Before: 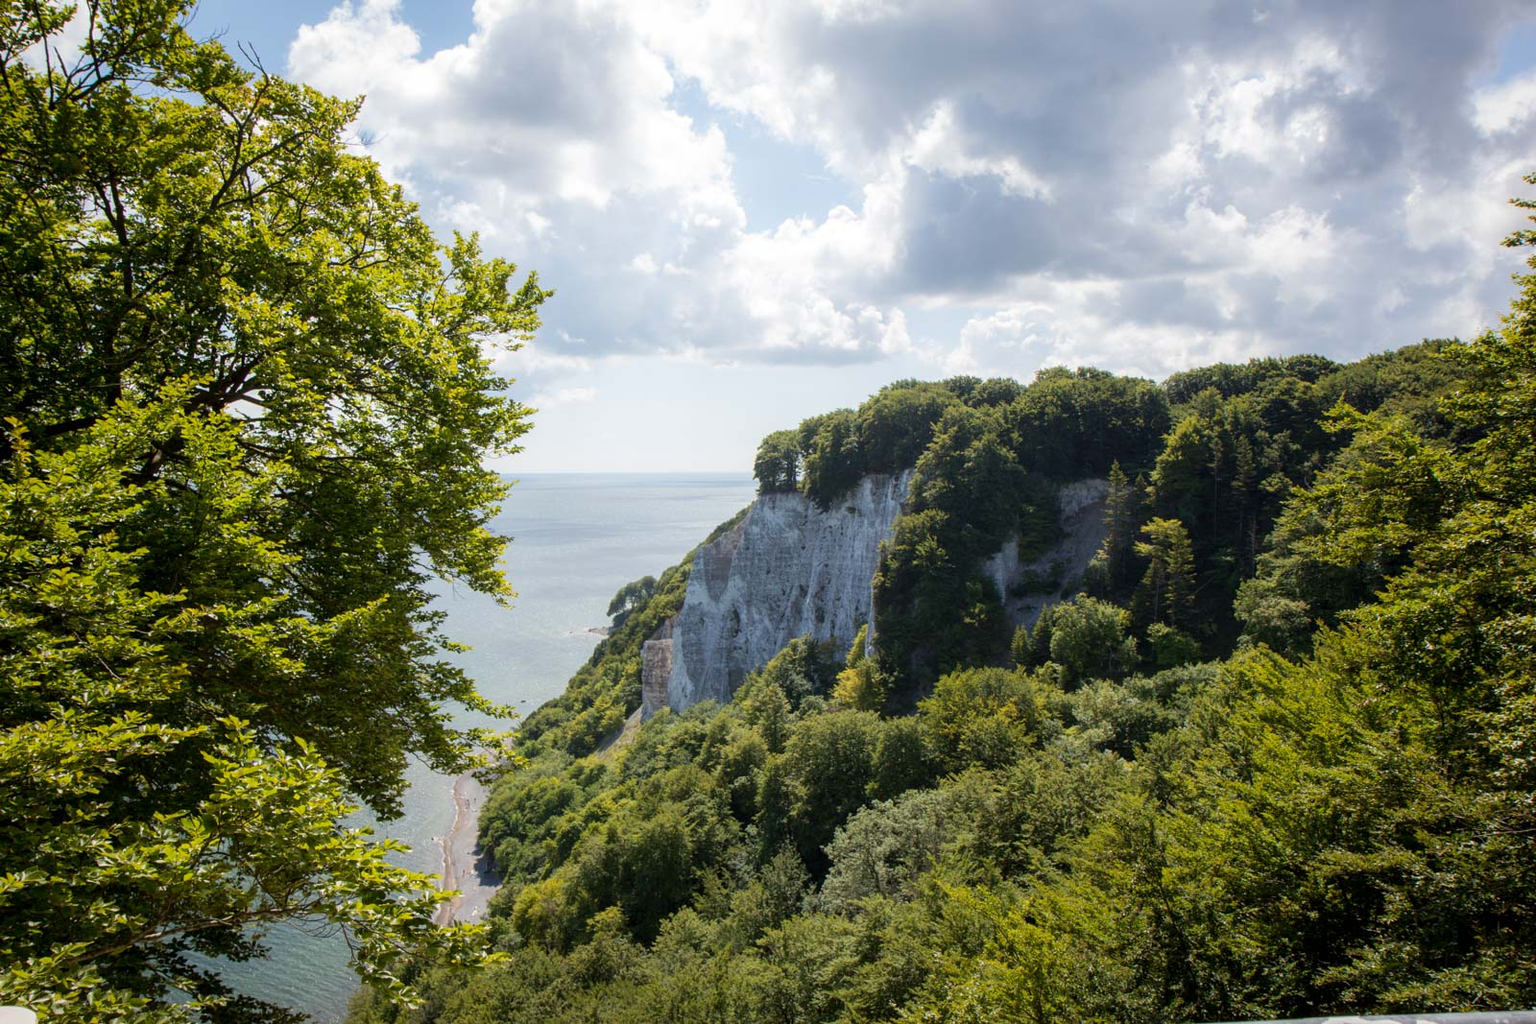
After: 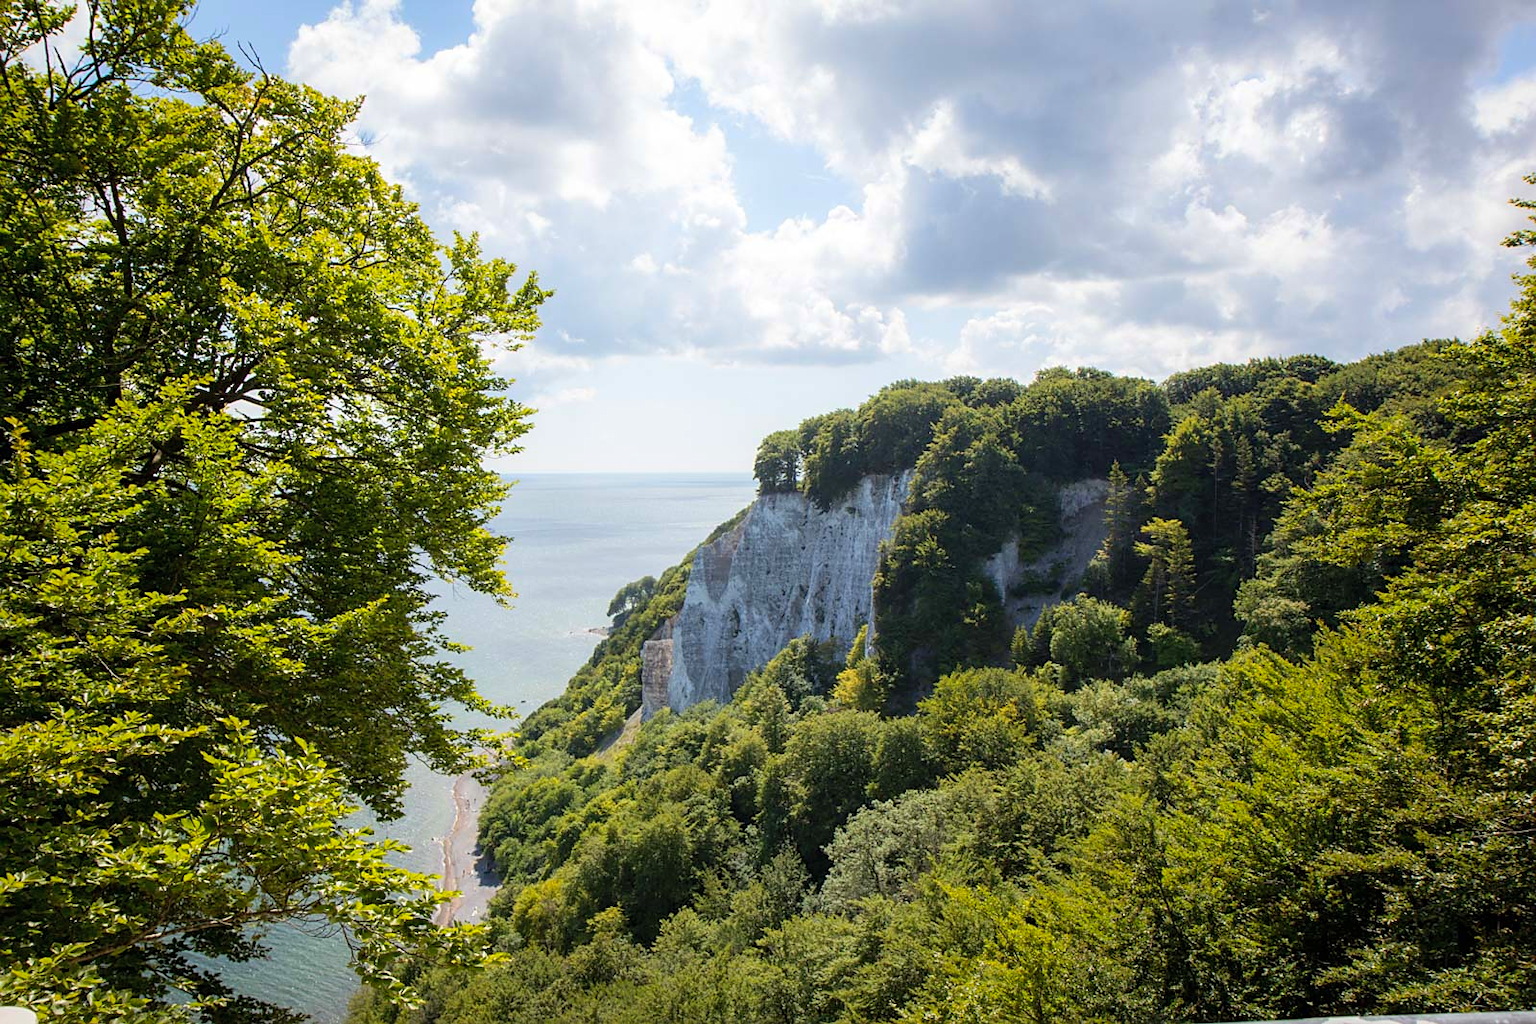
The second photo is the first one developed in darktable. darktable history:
sharpen: radius 1.864, amount 0.398, threshold 1.271
contrast brightness saturation: contrast 0.07, brightness 0.08, saturation 0.18
